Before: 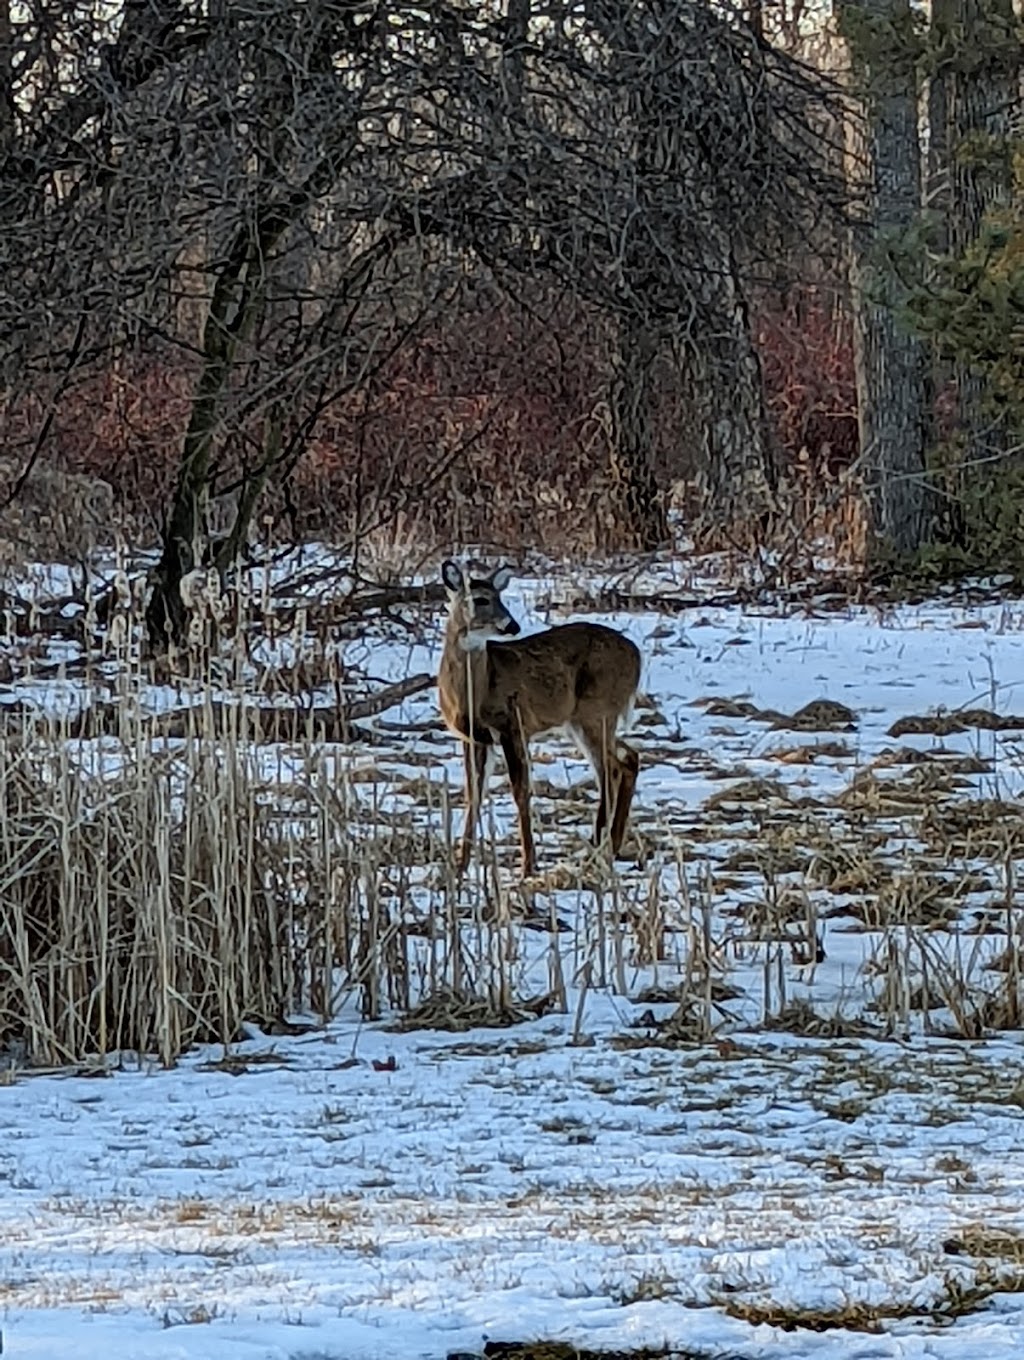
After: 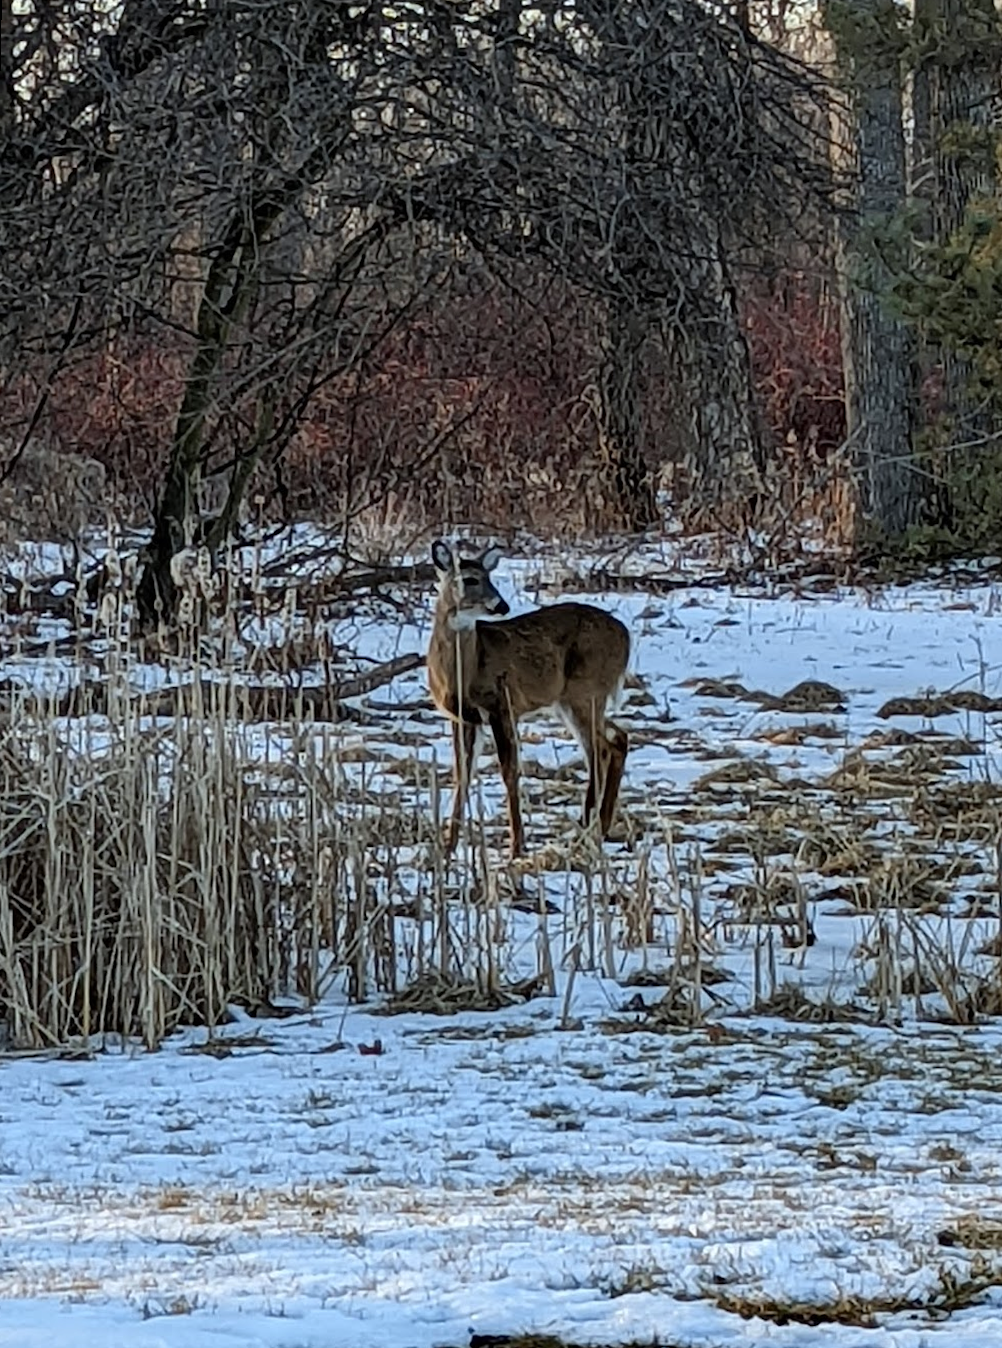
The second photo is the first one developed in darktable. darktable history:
rotate and perspective: rotation 0.226°, lens shift (vertical) -0.042, crop left 0.023, crop right 0.982, crop top 0.006, crop bottom 0.994
white balance: red 0.986, blue 1.01
